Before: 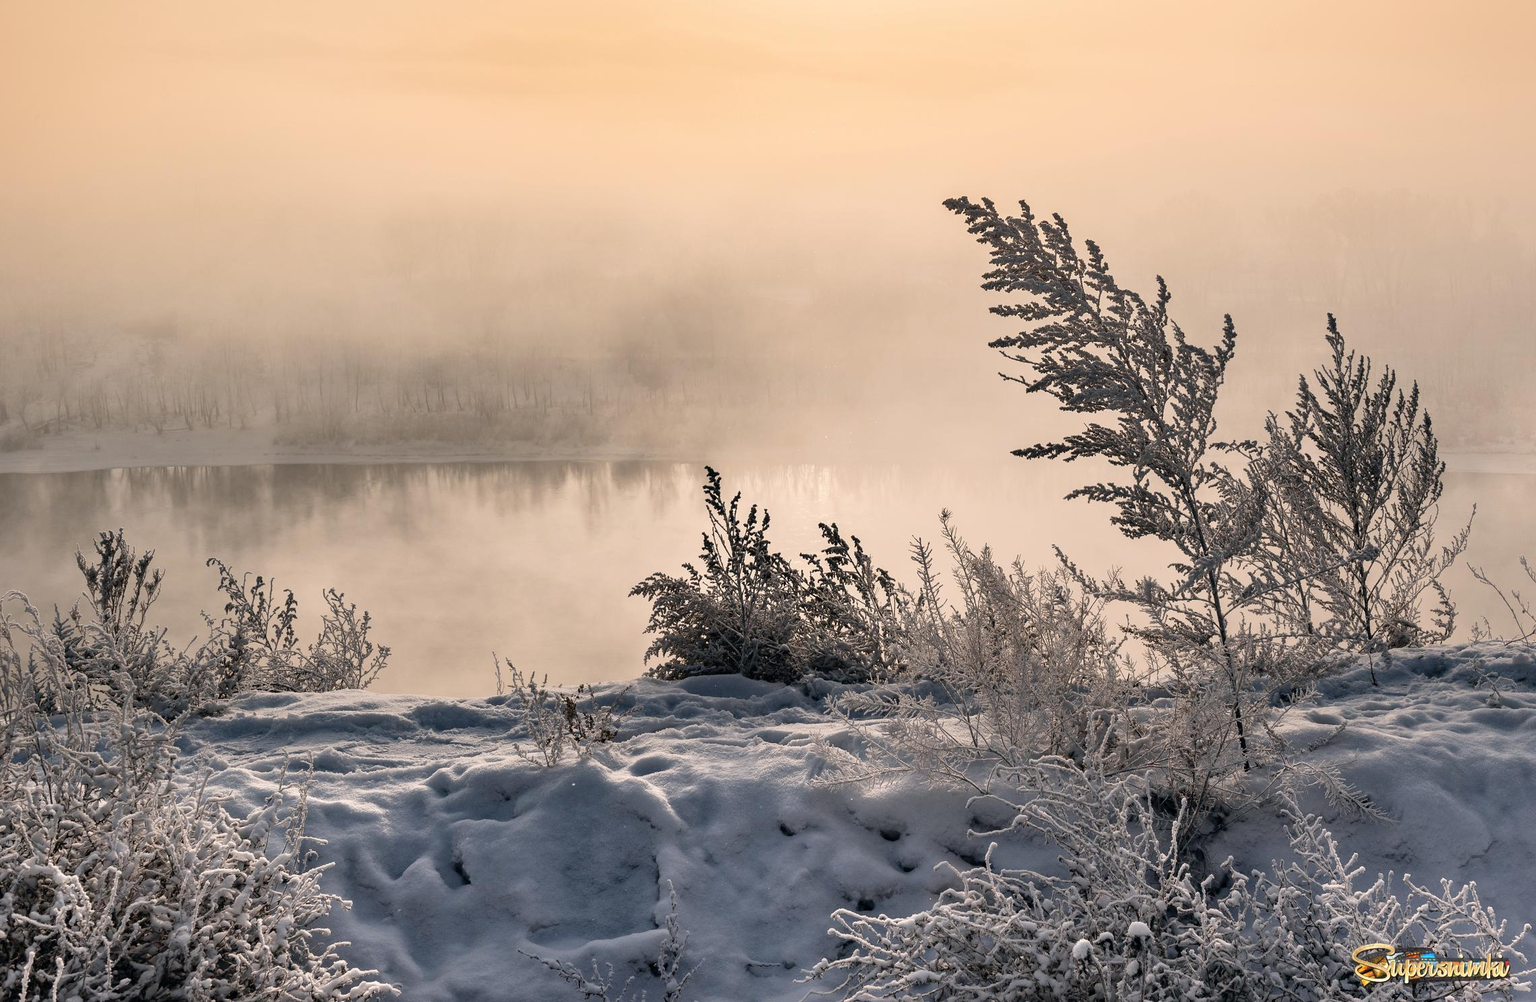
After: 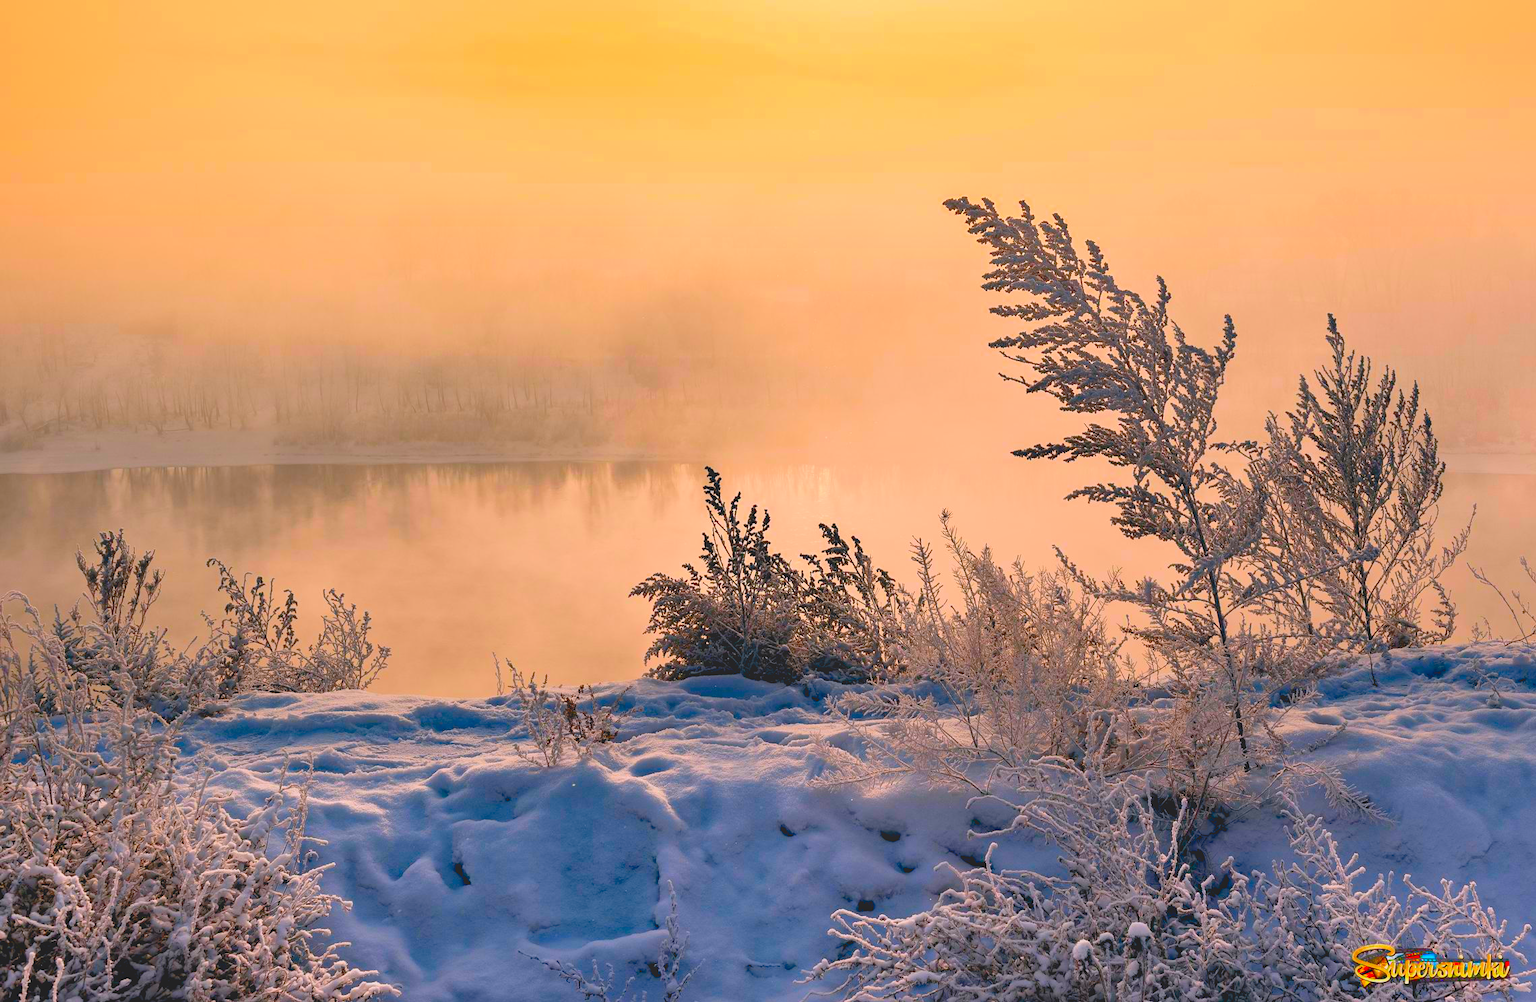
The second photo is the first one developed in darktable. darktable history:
local contrast: detail 70%
exposure: black level correction 0.009, exposure 0.119 EV, compensate highlight preservation false
base curve: preserve colors none
color correction: highlights a* 1.69, highlights b* -1.89, saturation 2.51
